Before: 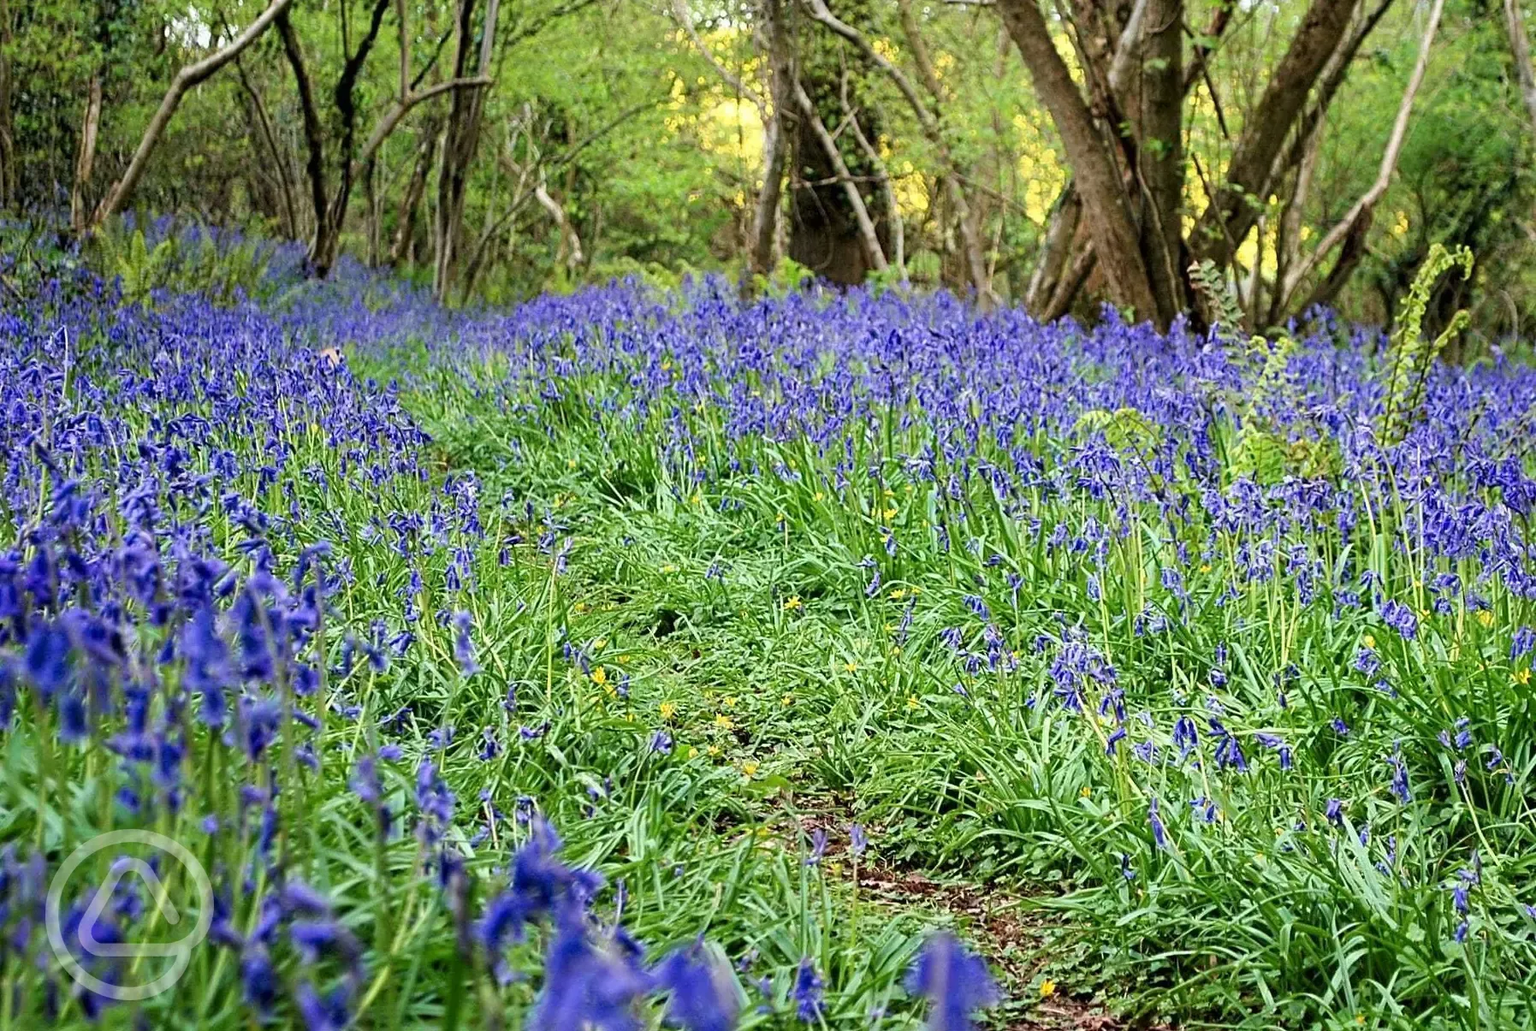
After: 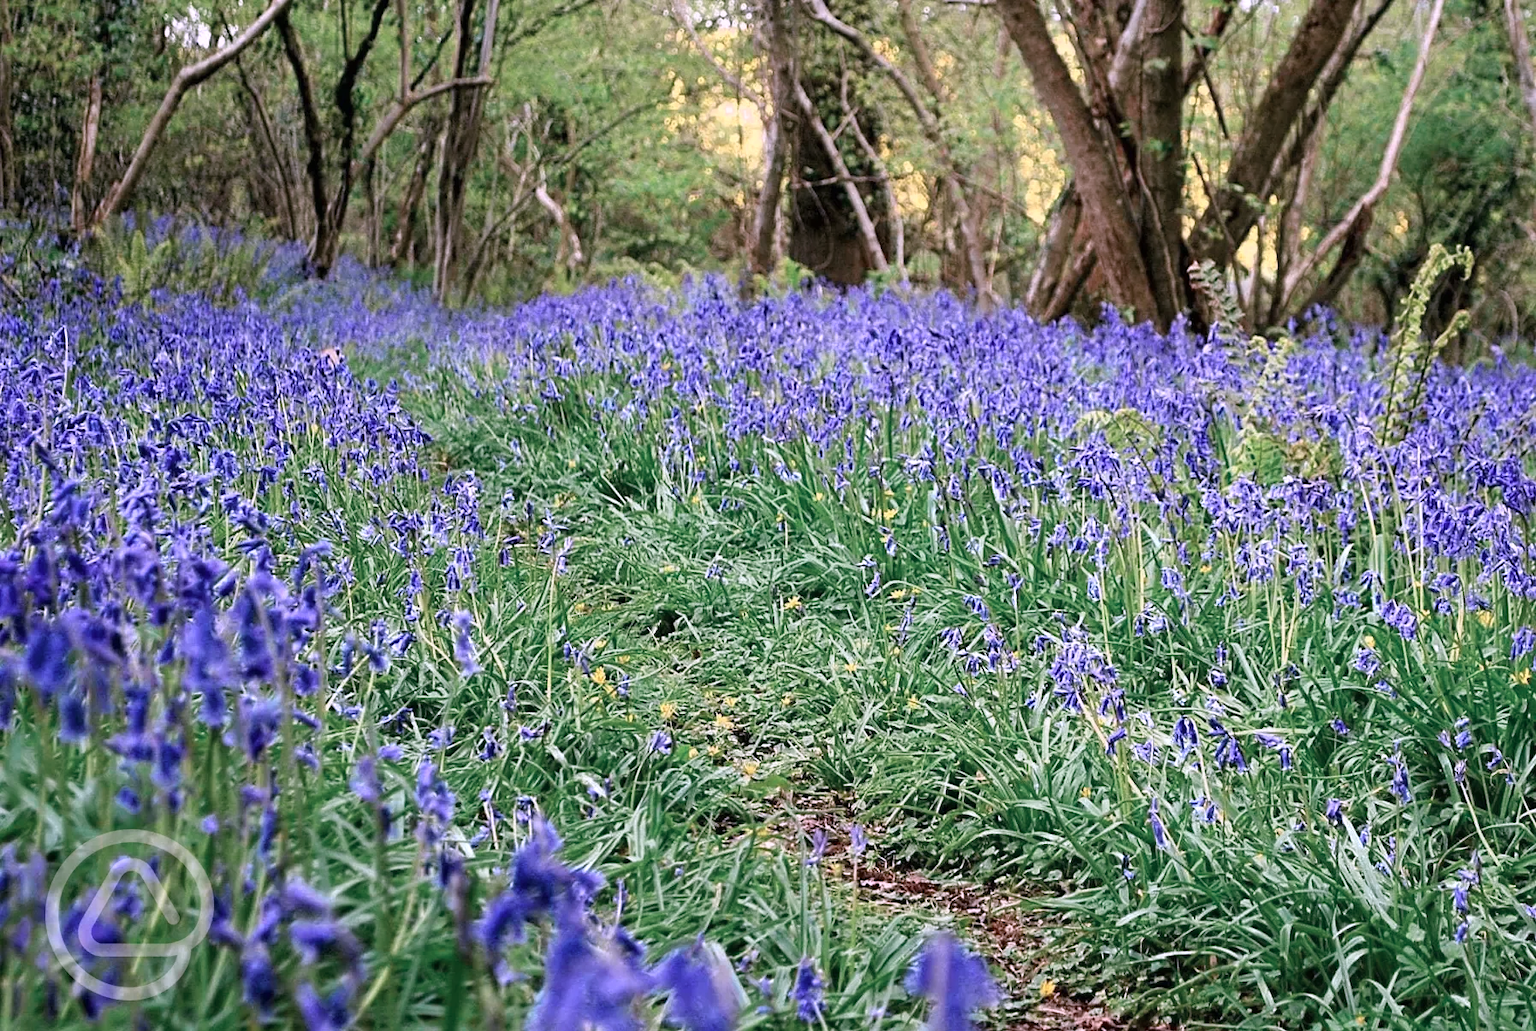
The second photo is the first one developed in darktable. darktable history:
color correction: highlights a* 15.46, highlights b* -20.56
color zones: curves: ch0 [(0, 0.5) (0.125, 0.4) (0.25, 0.5) (0.375, 0.4) (0.5, 0.4) (0.625, 0.6) (0.75, 0.6) (0.875, 0.5)]; ch1 [(0, 0.4) (0.125, 0.5) (0.25, 0.4) (0.375, 0.4) (0.5, 0.4) (0.625, 0.4) (0.75, 0.5) (0.875, 0.4)]; ch2 [(0, 0.6) (0.125, 0.5) (0.25, 0.5) (0.375, 0.6) (0.5, 0.6) (0.625, 0.5) (0.75, 0.5) (0.875, 0.5)]
